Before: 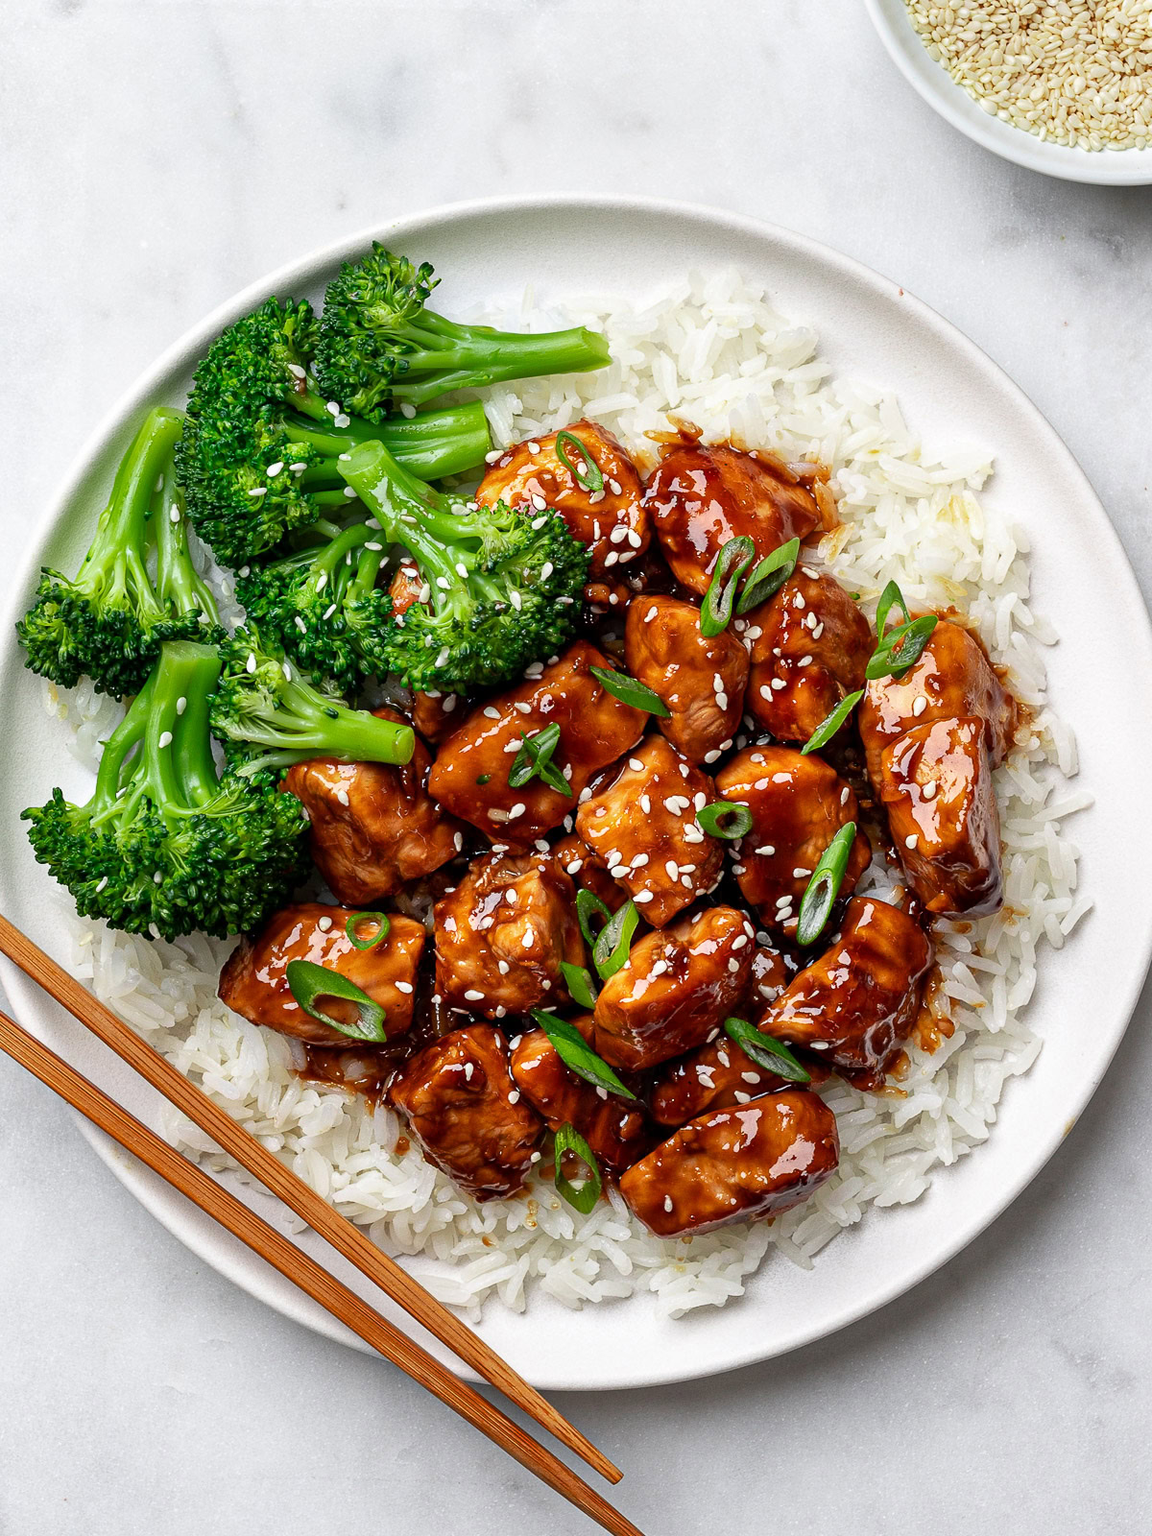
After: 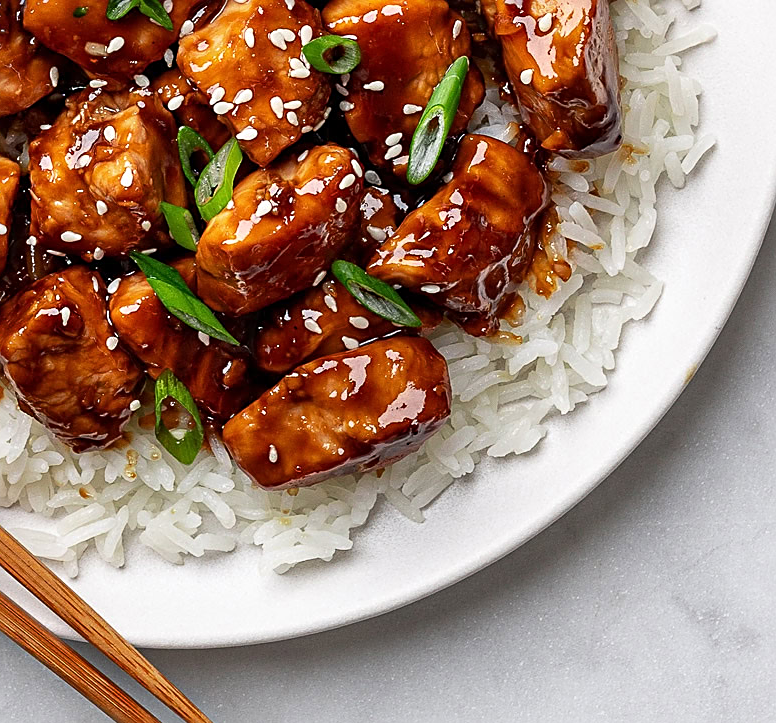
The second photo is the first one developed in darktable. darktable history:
sharpen: on, module defaults
crop and rotate: left 35.326%, top 50.006%, bottom 4.803%
